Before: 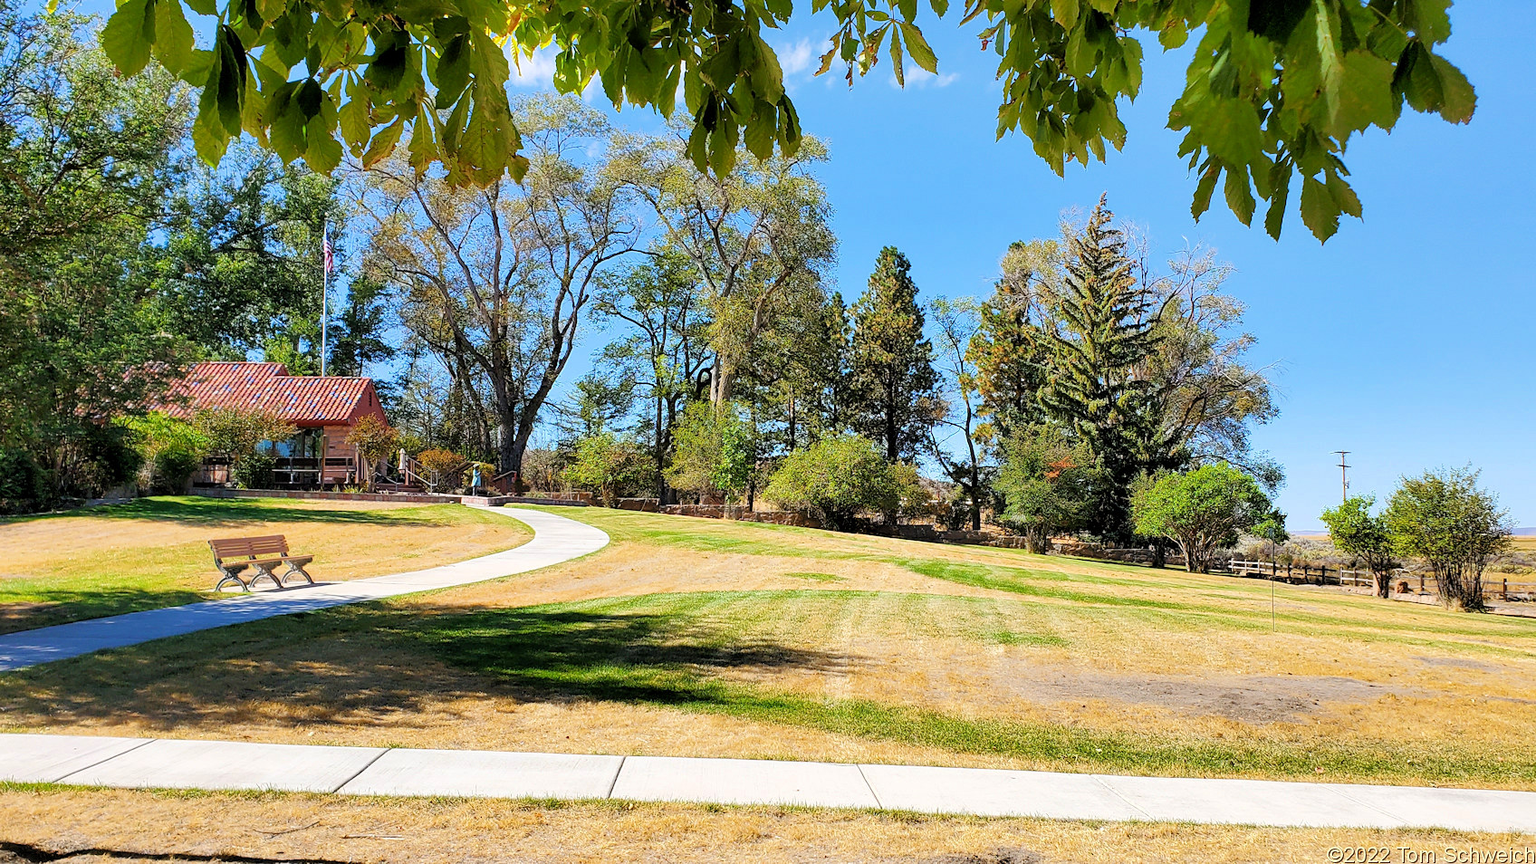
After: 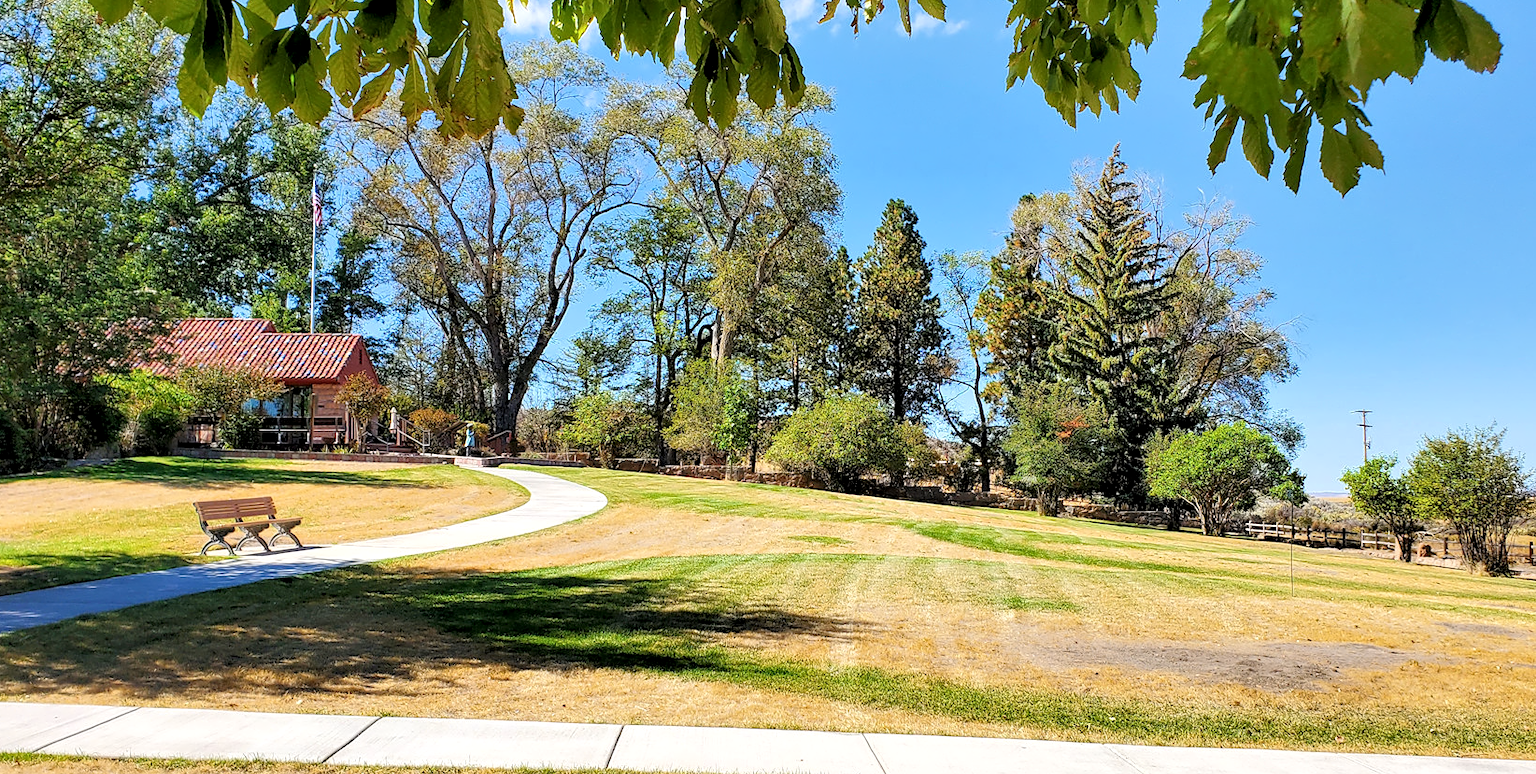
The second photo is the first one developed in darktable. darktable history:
local contrast: highlights 107%, shadows 99%, detail 120%, midtone range 0.2
tone equalizer: on, module defaults
crop: left 1.4%, top 6.189%, right 1.646%, bottom 6.824%
contrast equalizer: y [[0.5, 0.542, 0.583, 0.625, 0.667, 0.708], [0.5 ×6], [0.5 ×6], [0, 0.033, 0.067, 0.1, 0.133, 0.167], [0, 0.05, 0.1, 0.15, 0.2, 0.25]], mix 0.17
